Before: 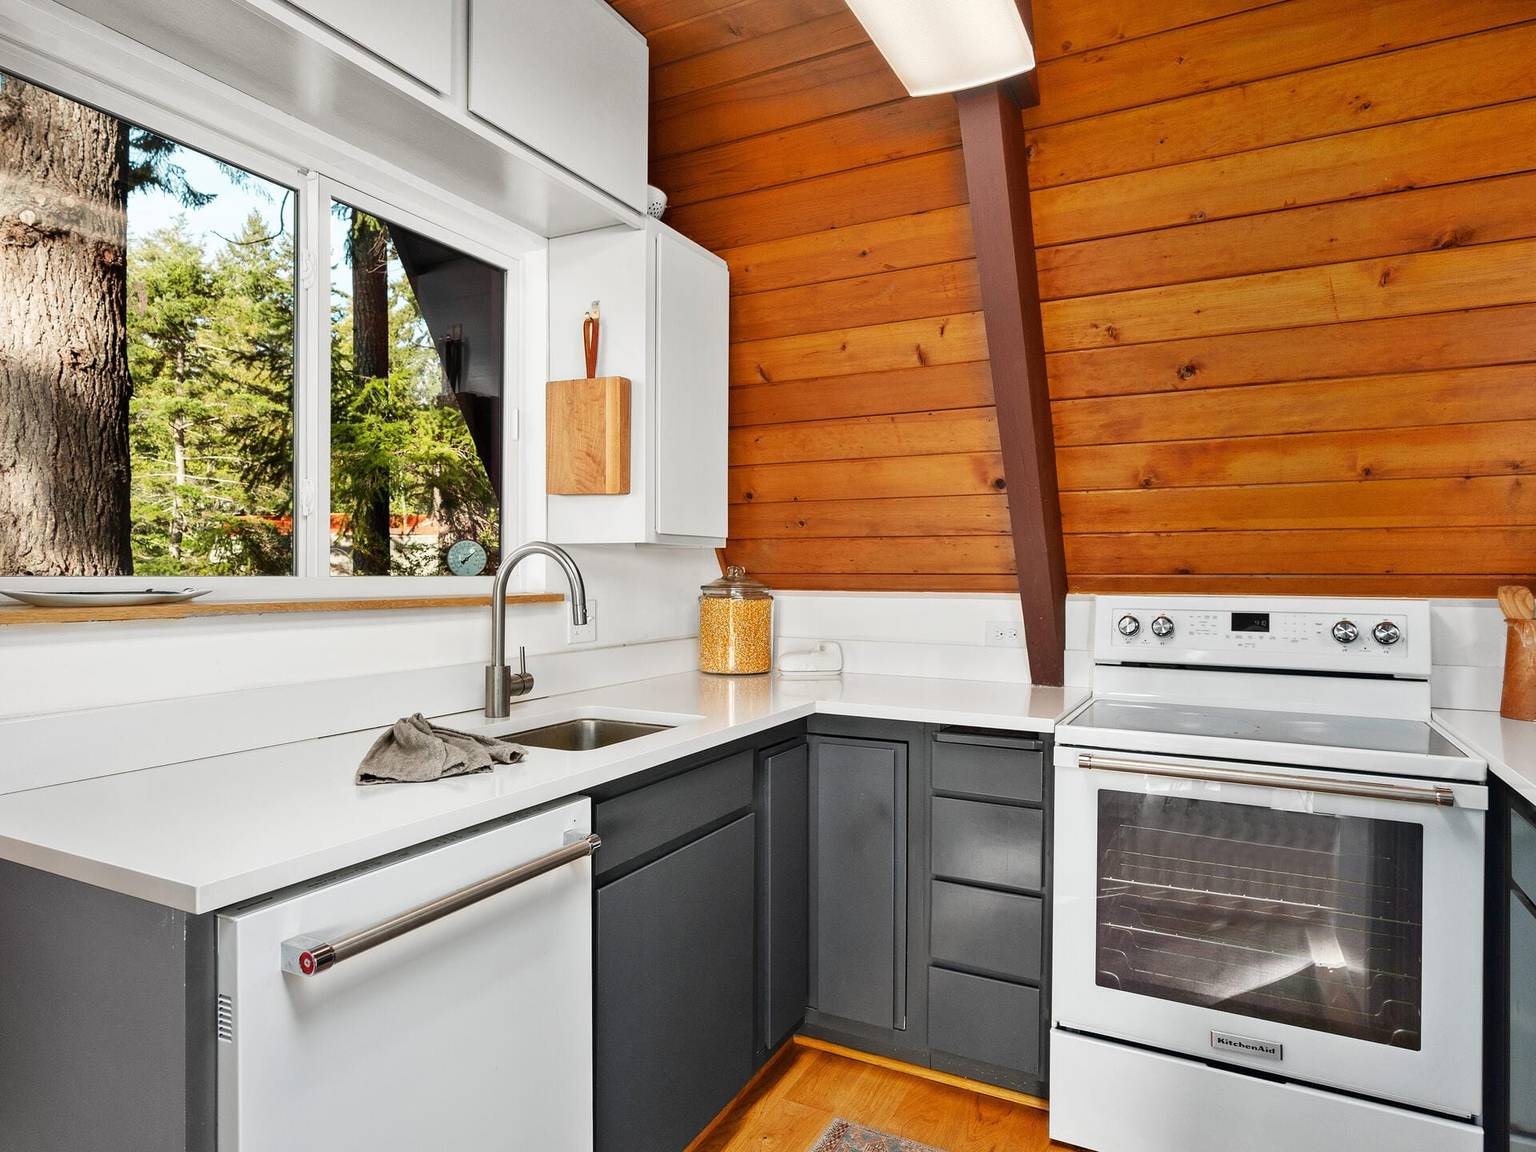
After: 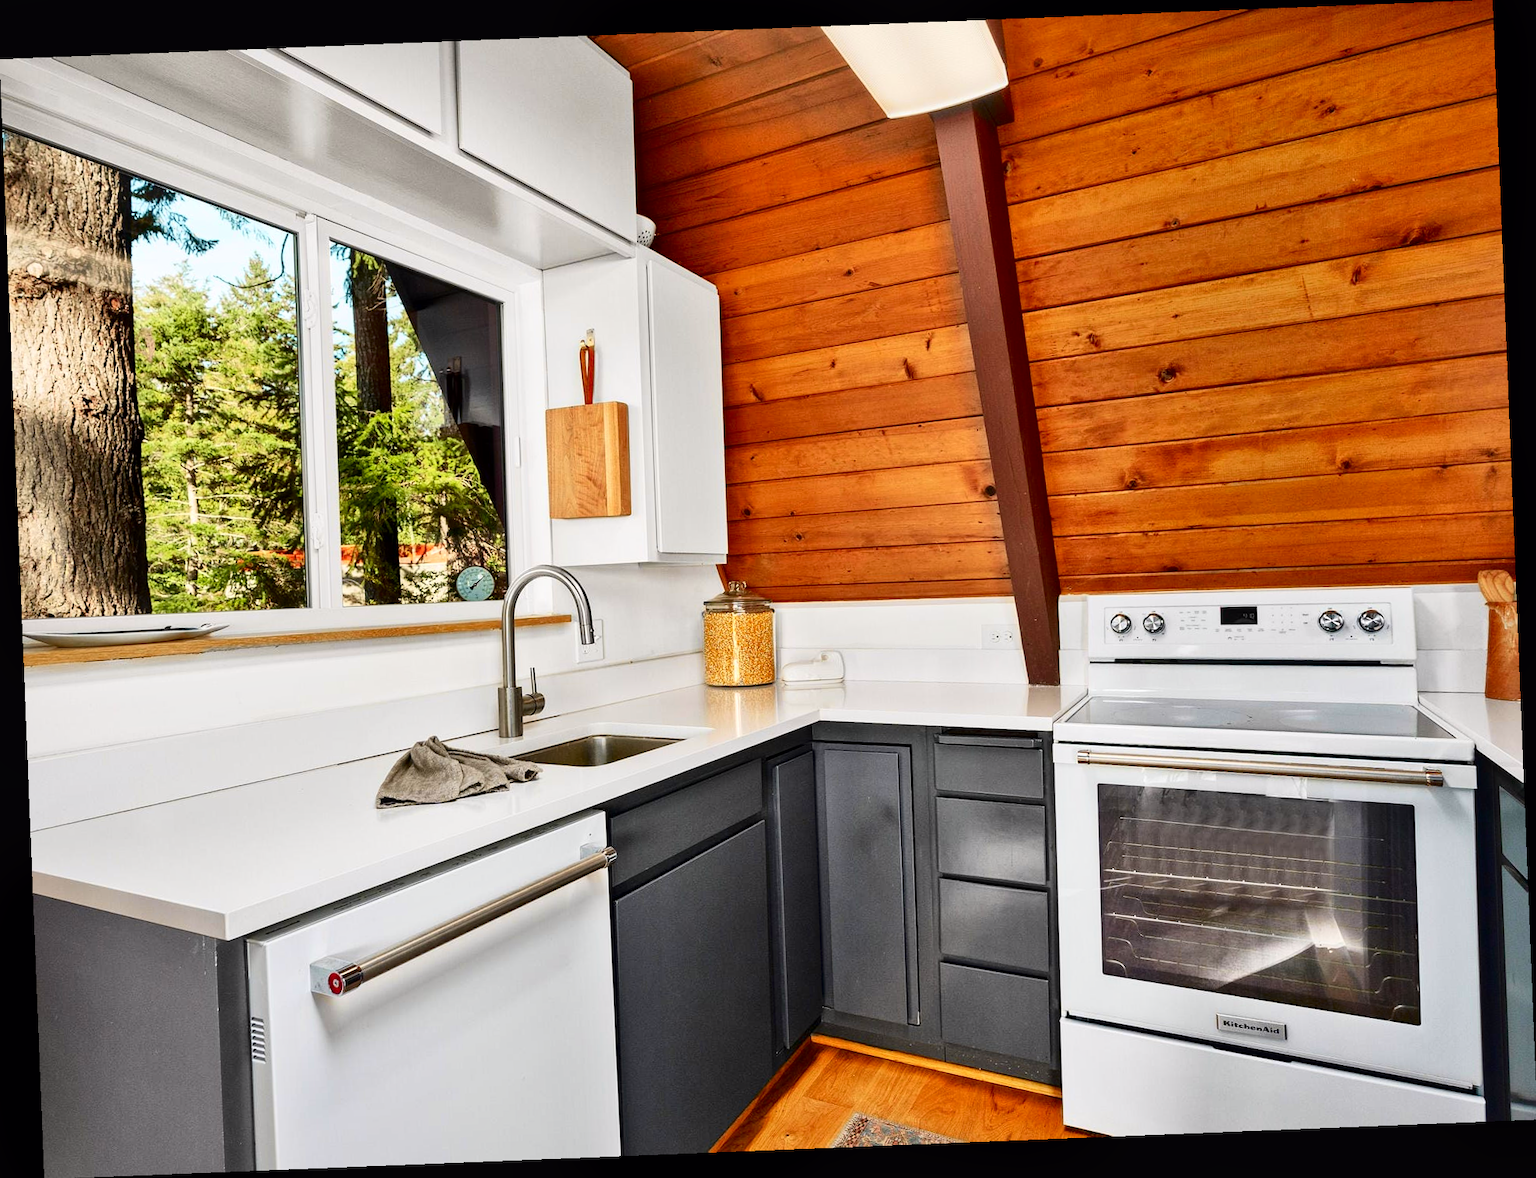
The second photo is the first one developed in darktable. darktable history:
local contrast: mode bilateral grid, contrast 20, coarseness 50, detail 148%, midtone range 0.2
tone curve: curves: ch0 [(0, 0.011) (0.139, 0.106) (0.295, 0.271) (0.499, 0.523) (0.739, 0.782) (0.857, 0.879) (1, 0.967)]; ch1 [(0, 0) (0.272, 0.249) (0.39, 0.379) (0.469, 0.456) (0.495, 0.497) (0.524, 0.53) (0.588, 0.62) (0.725, 0.779) (1, 1)]; ch2 [(0, 0) (0.125, 0.089) (0.35, 0.317) (0.437, 0.42) (0.502, 0.499) (0.533, 0.553) (0.599, 0.638) (1, 1)], color space Lab, independent channels, preserve colors none
rotate and perspective: rotation -2.29°, automatic cropping off
contrast brightness saturation: saturation -0.04
